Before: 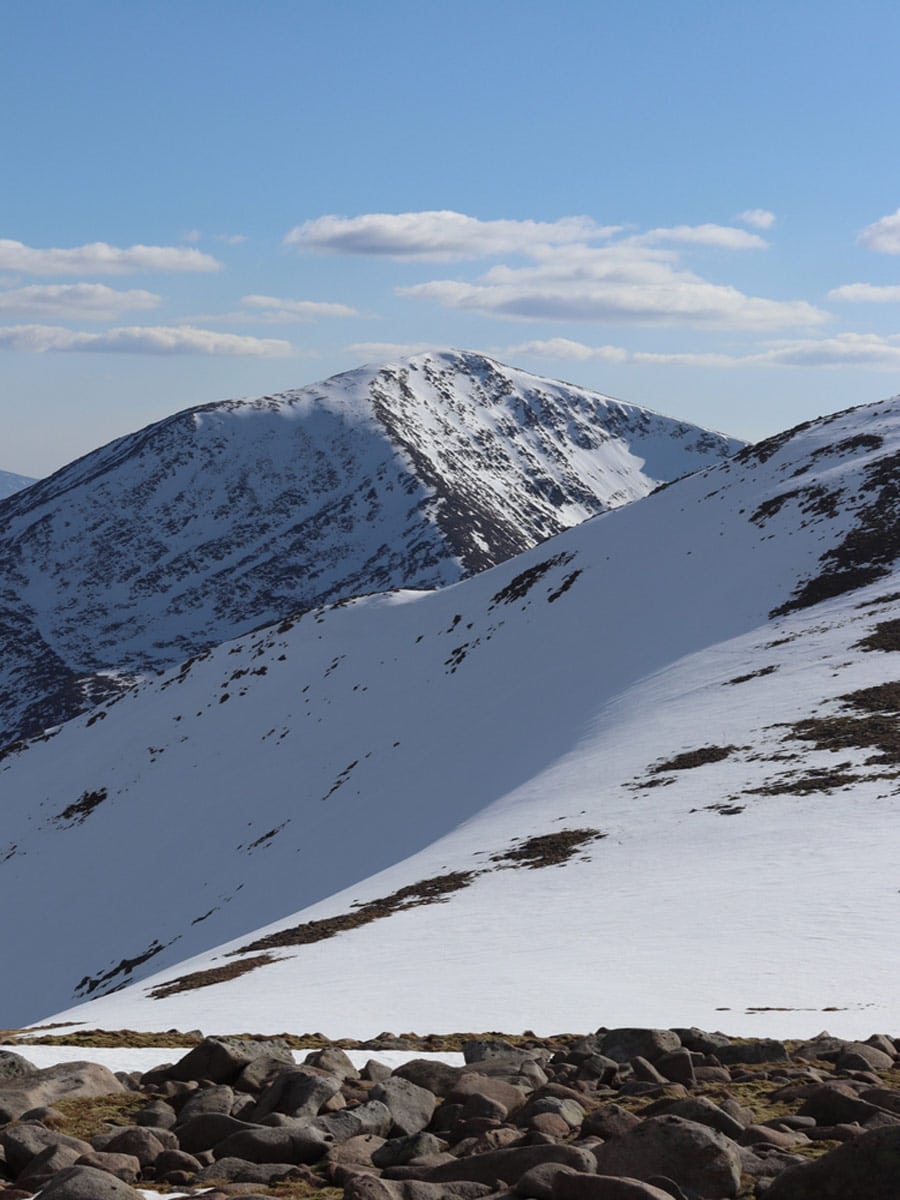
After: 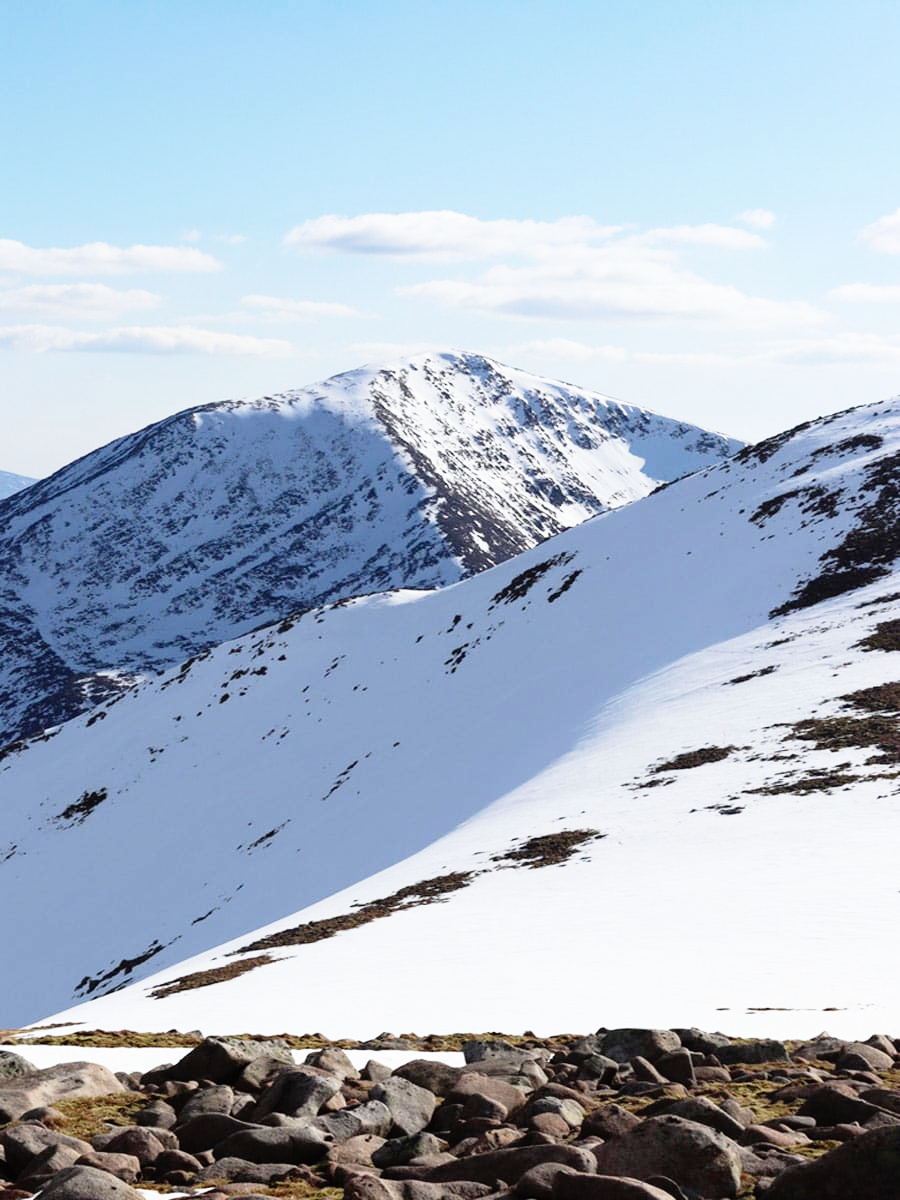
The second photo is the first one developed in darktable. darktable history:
white balance: emerald 1
base curve: curves: ch0 [(0, 0) (0.012, 0.01) (0.073, 0.168) (0.31, 0.711) (0.645, 0.957) (1, 1)], preserve colors none
